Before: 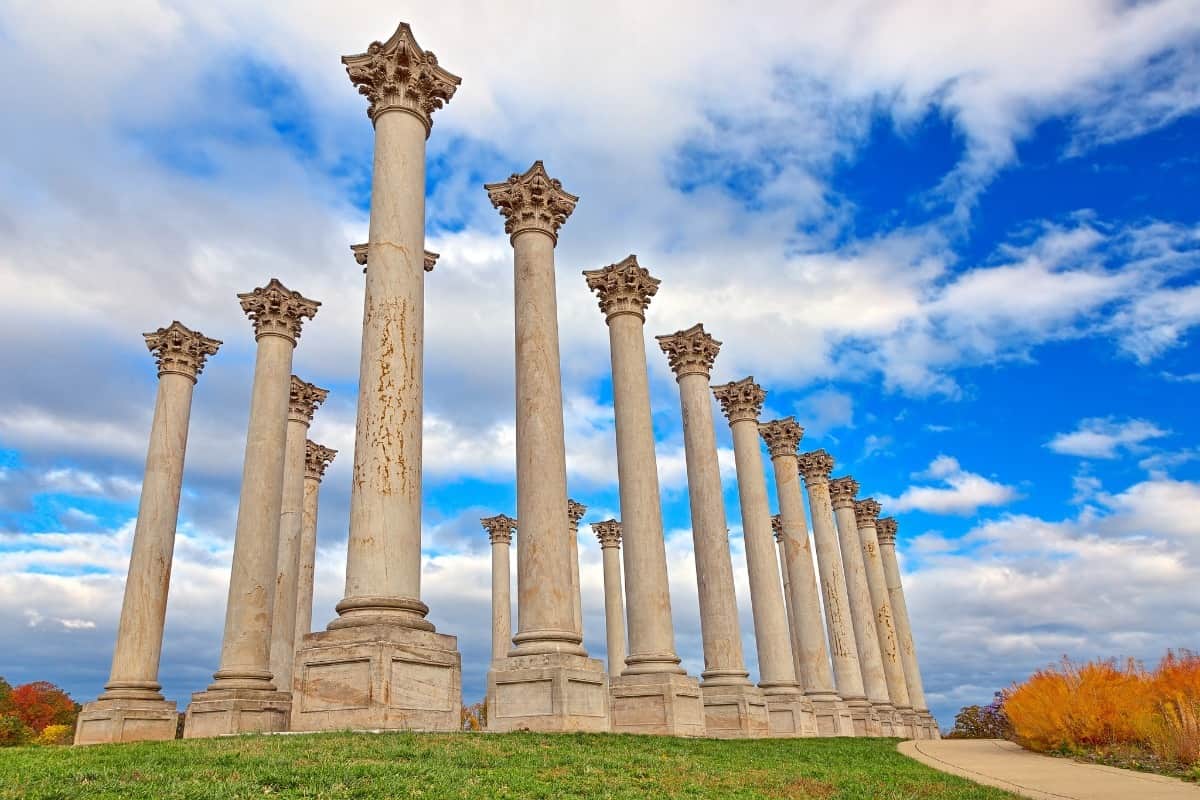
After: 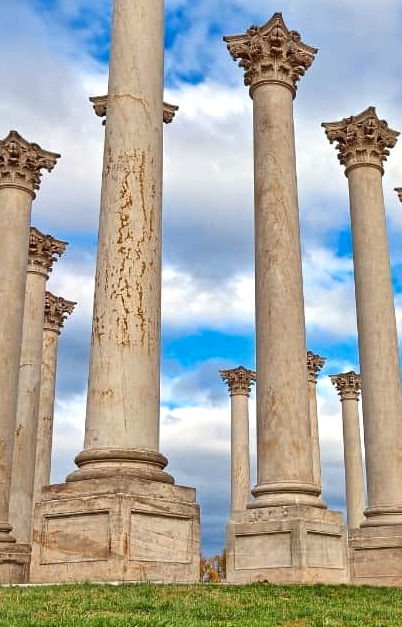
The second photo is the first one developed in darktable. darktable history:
local contrast: mode bilateral grid, contrast 20, coarseness 50, detail 144%, midtone range 0.2
crop and rotate: left 21.77%, top 18.528%, right 44.676%, bottom 2.997%
